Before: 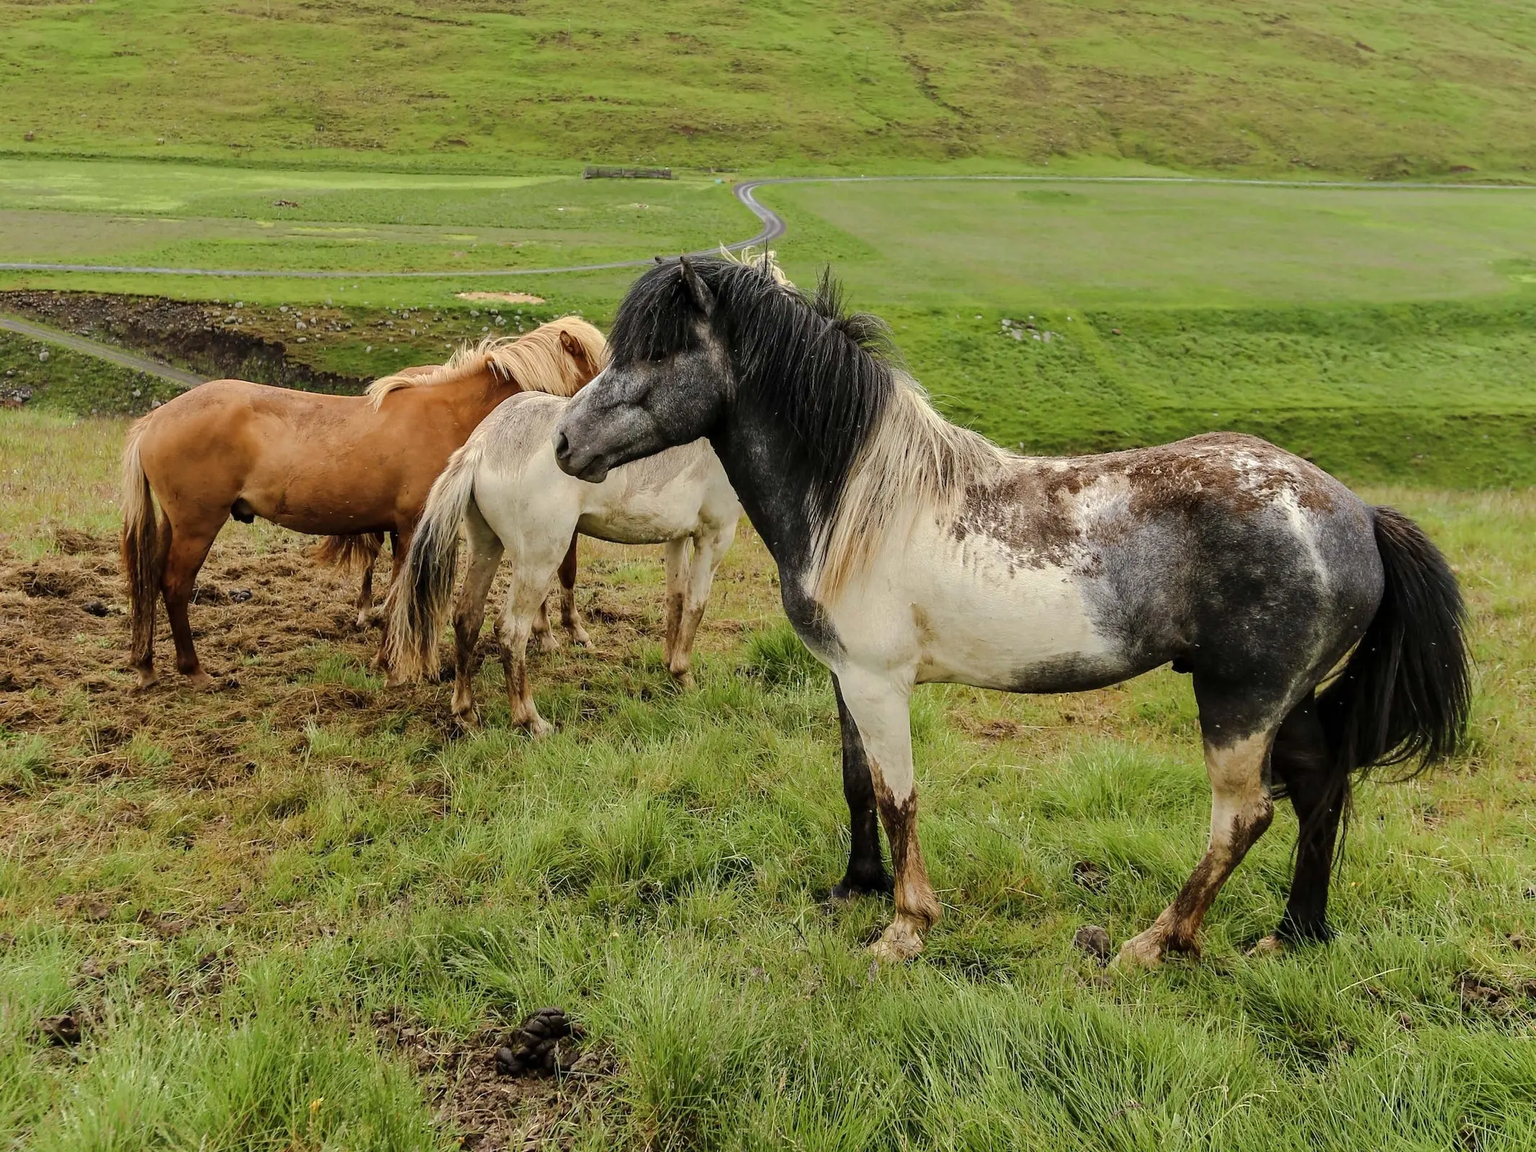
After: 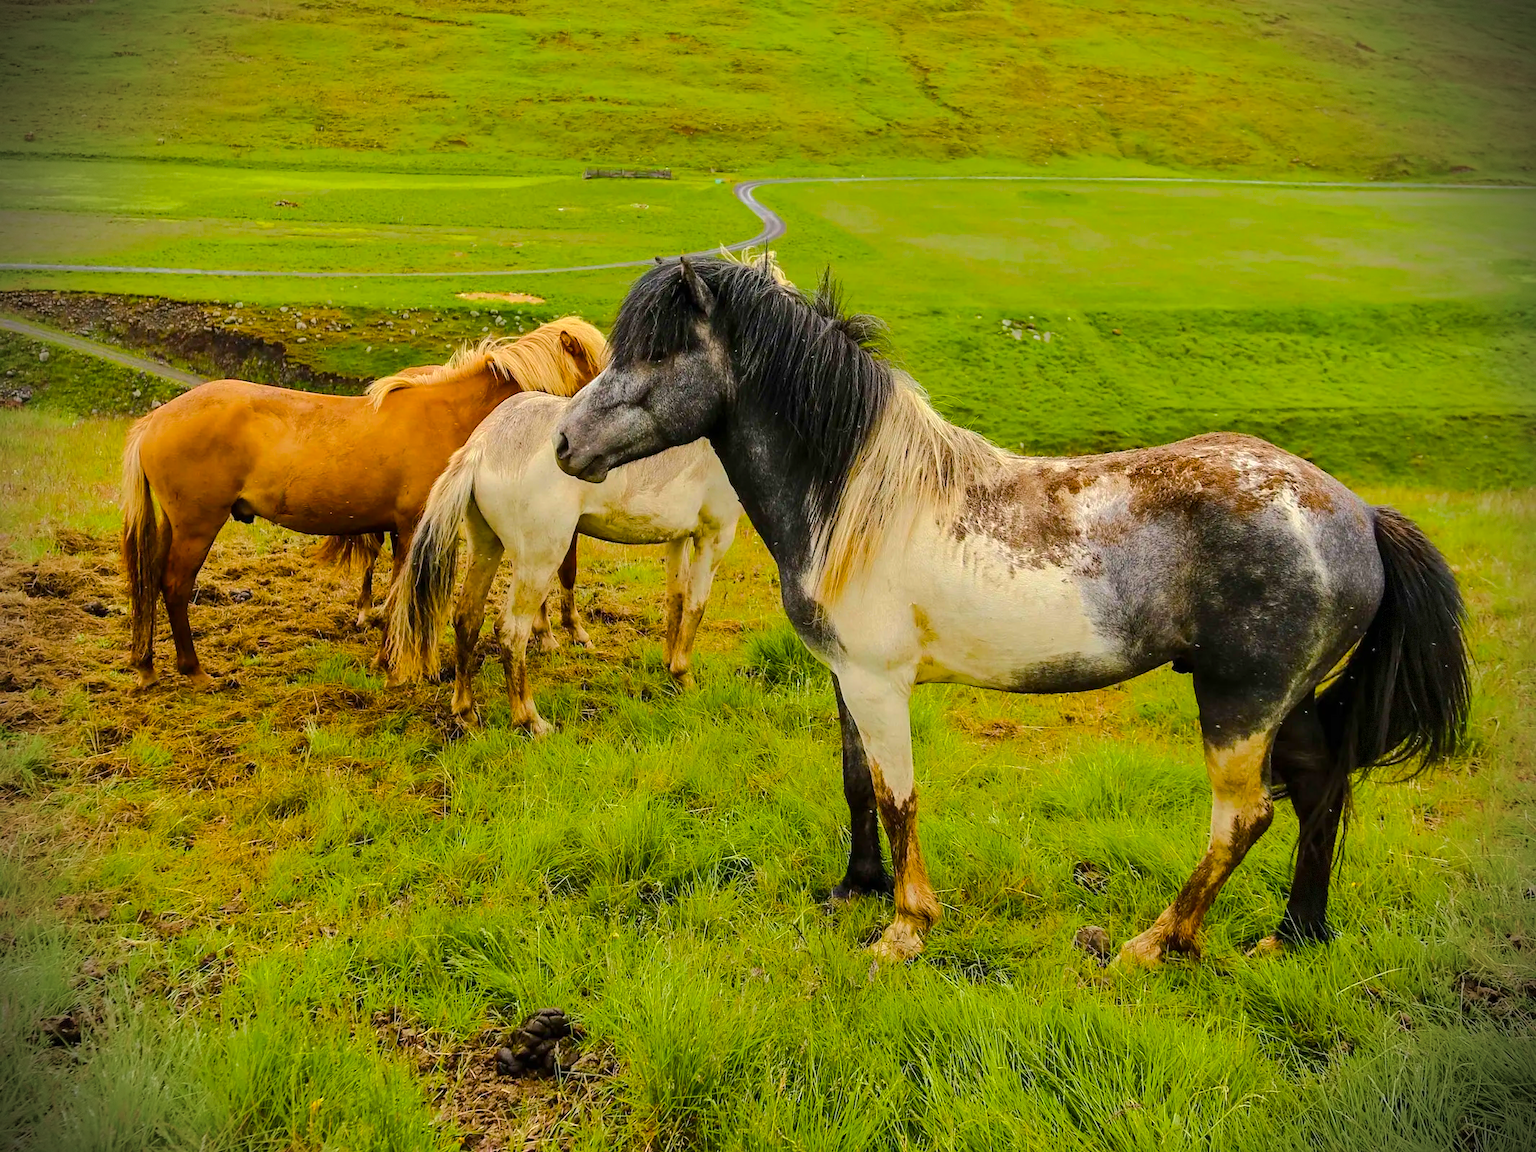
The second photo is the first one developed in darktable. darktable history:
vignetting: brightness -0.879, dithering 8-bit output
color balance rgb: highlights gain › luminance 1.043%, highlights gain › chroma 0.427%, highlights gain › hue 43.59°, perceptual saturation grading › global saturation 19.967%, perceptual brilliance grading › mid-tones 10.511%, perceptual brilliance grading › shadows 15.321%, global vibrance 59.455%
